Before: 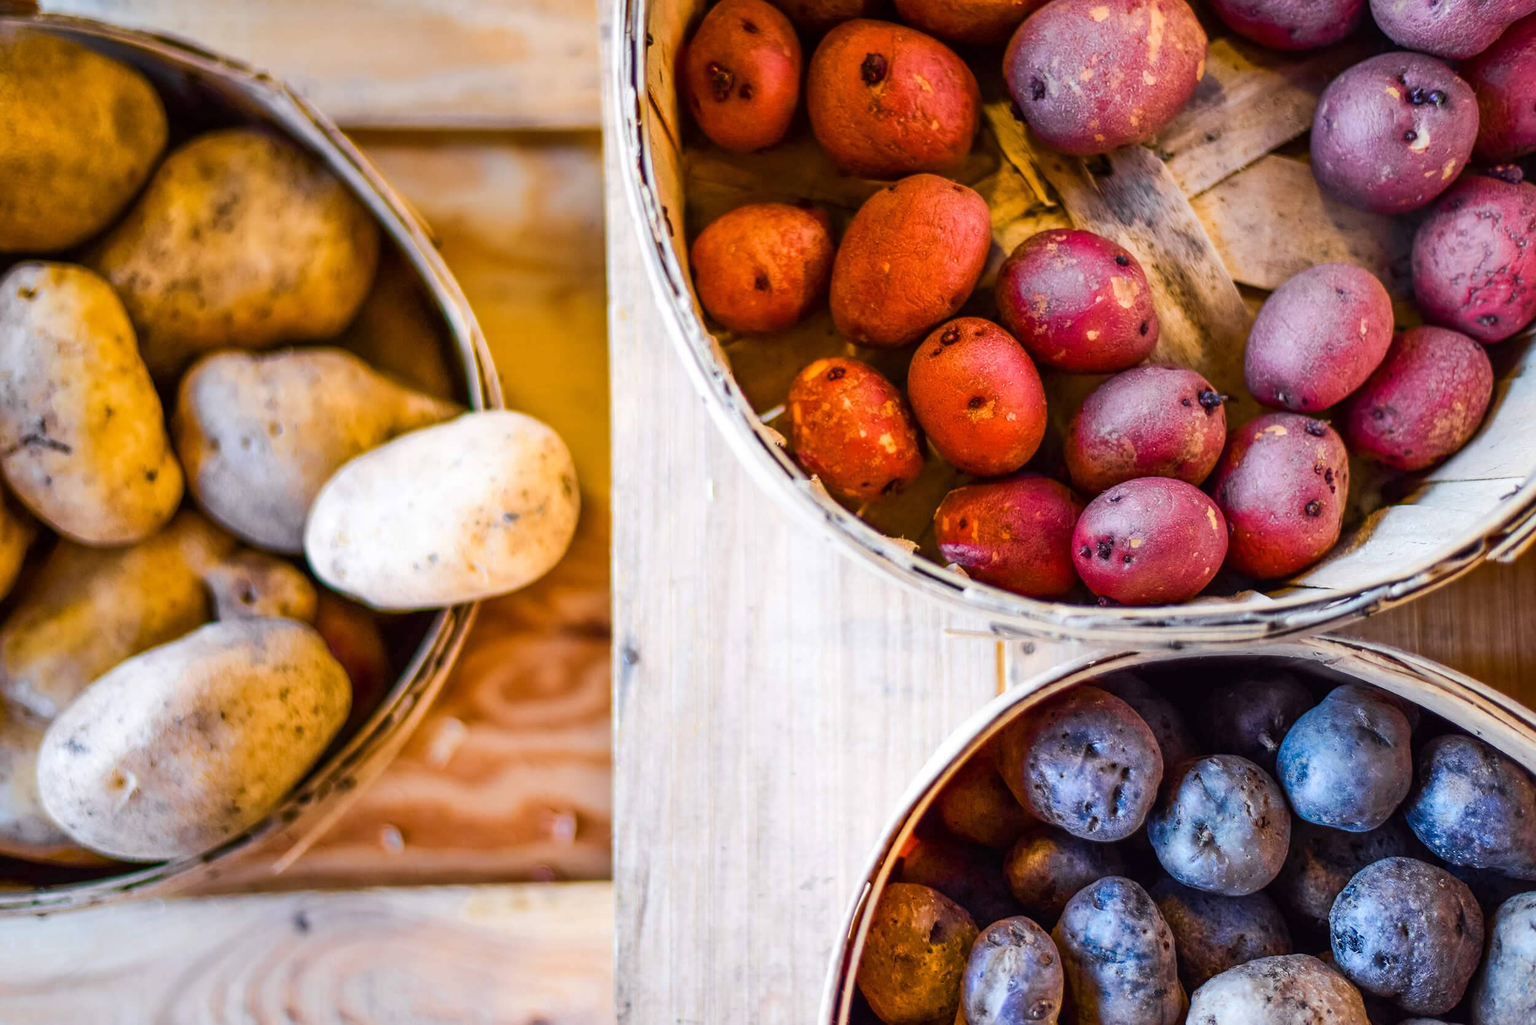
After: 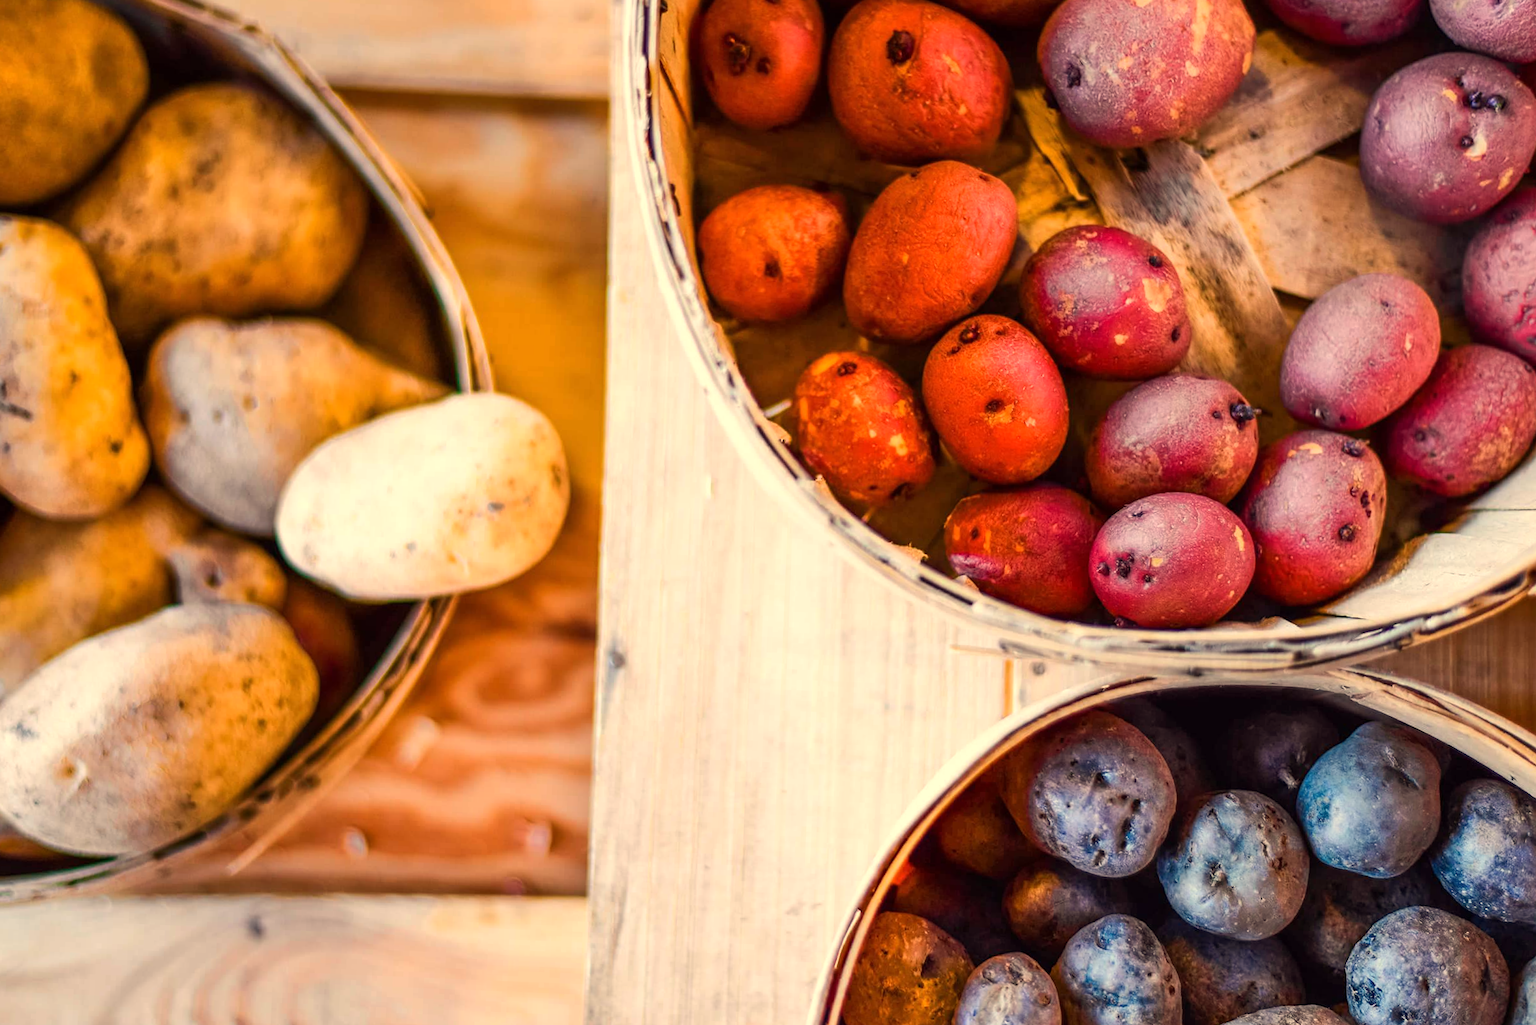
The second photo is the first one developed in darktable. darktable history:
crop and rotate: angle -2.38°
white balance: red 1.123, blue 0.83
